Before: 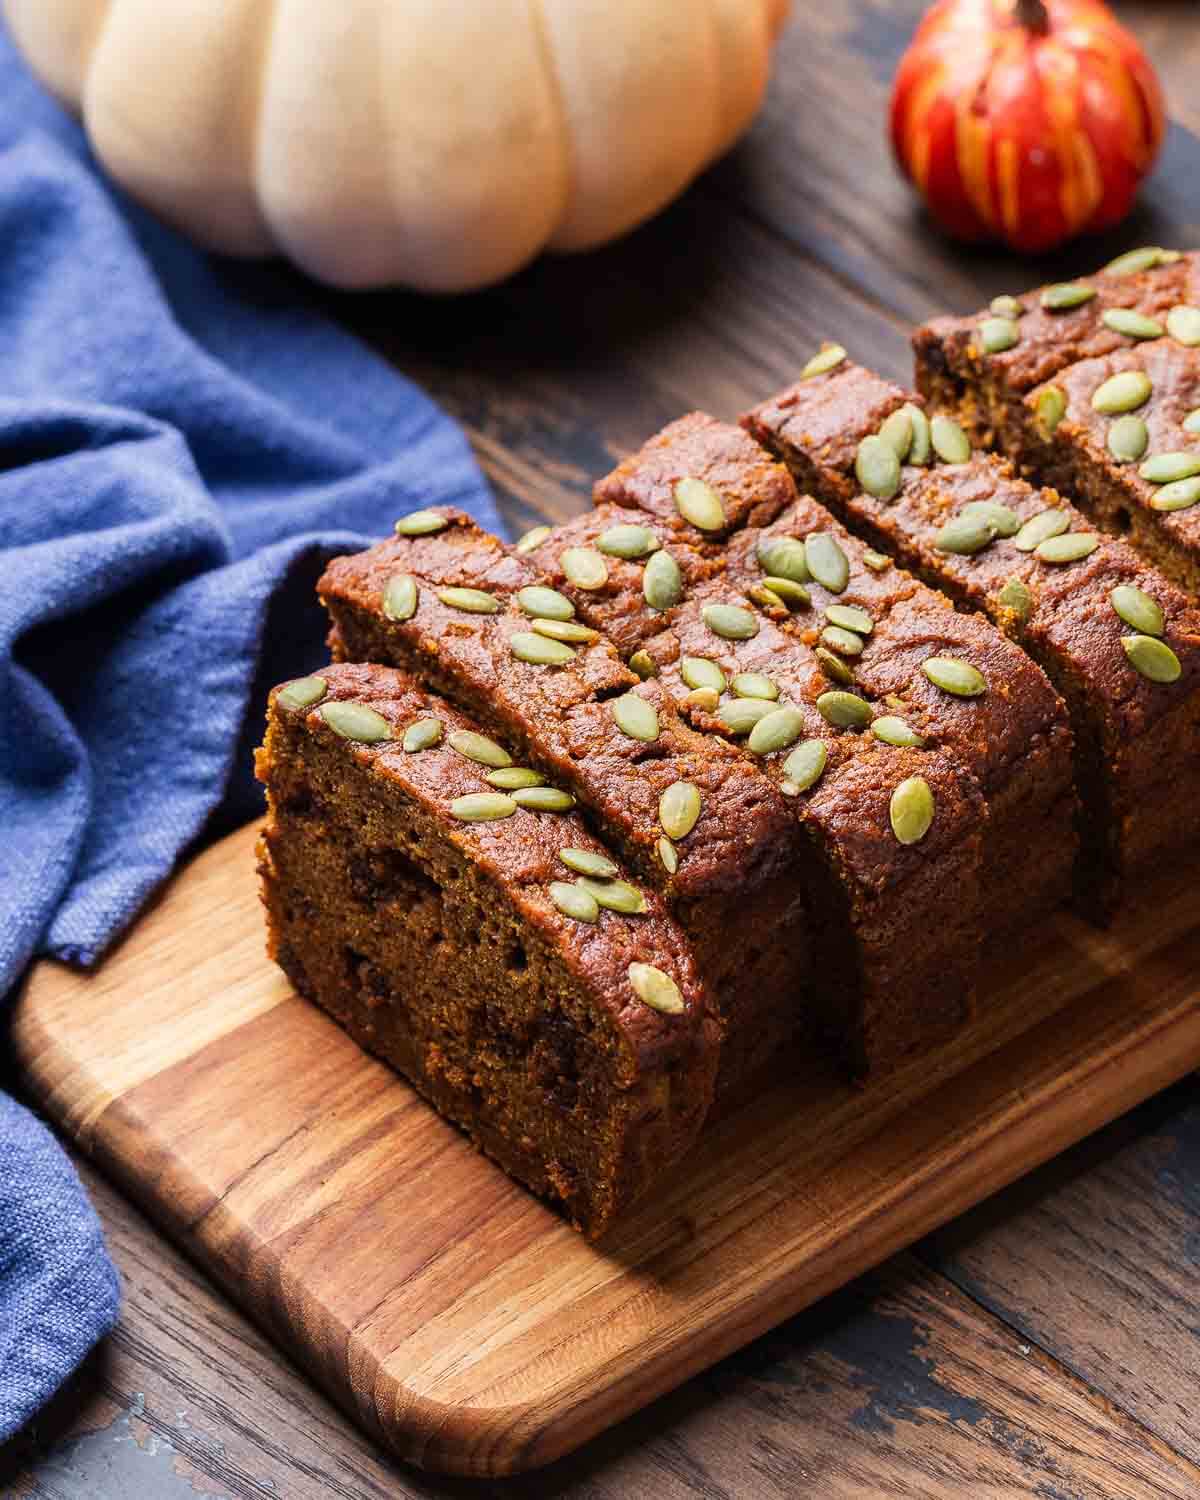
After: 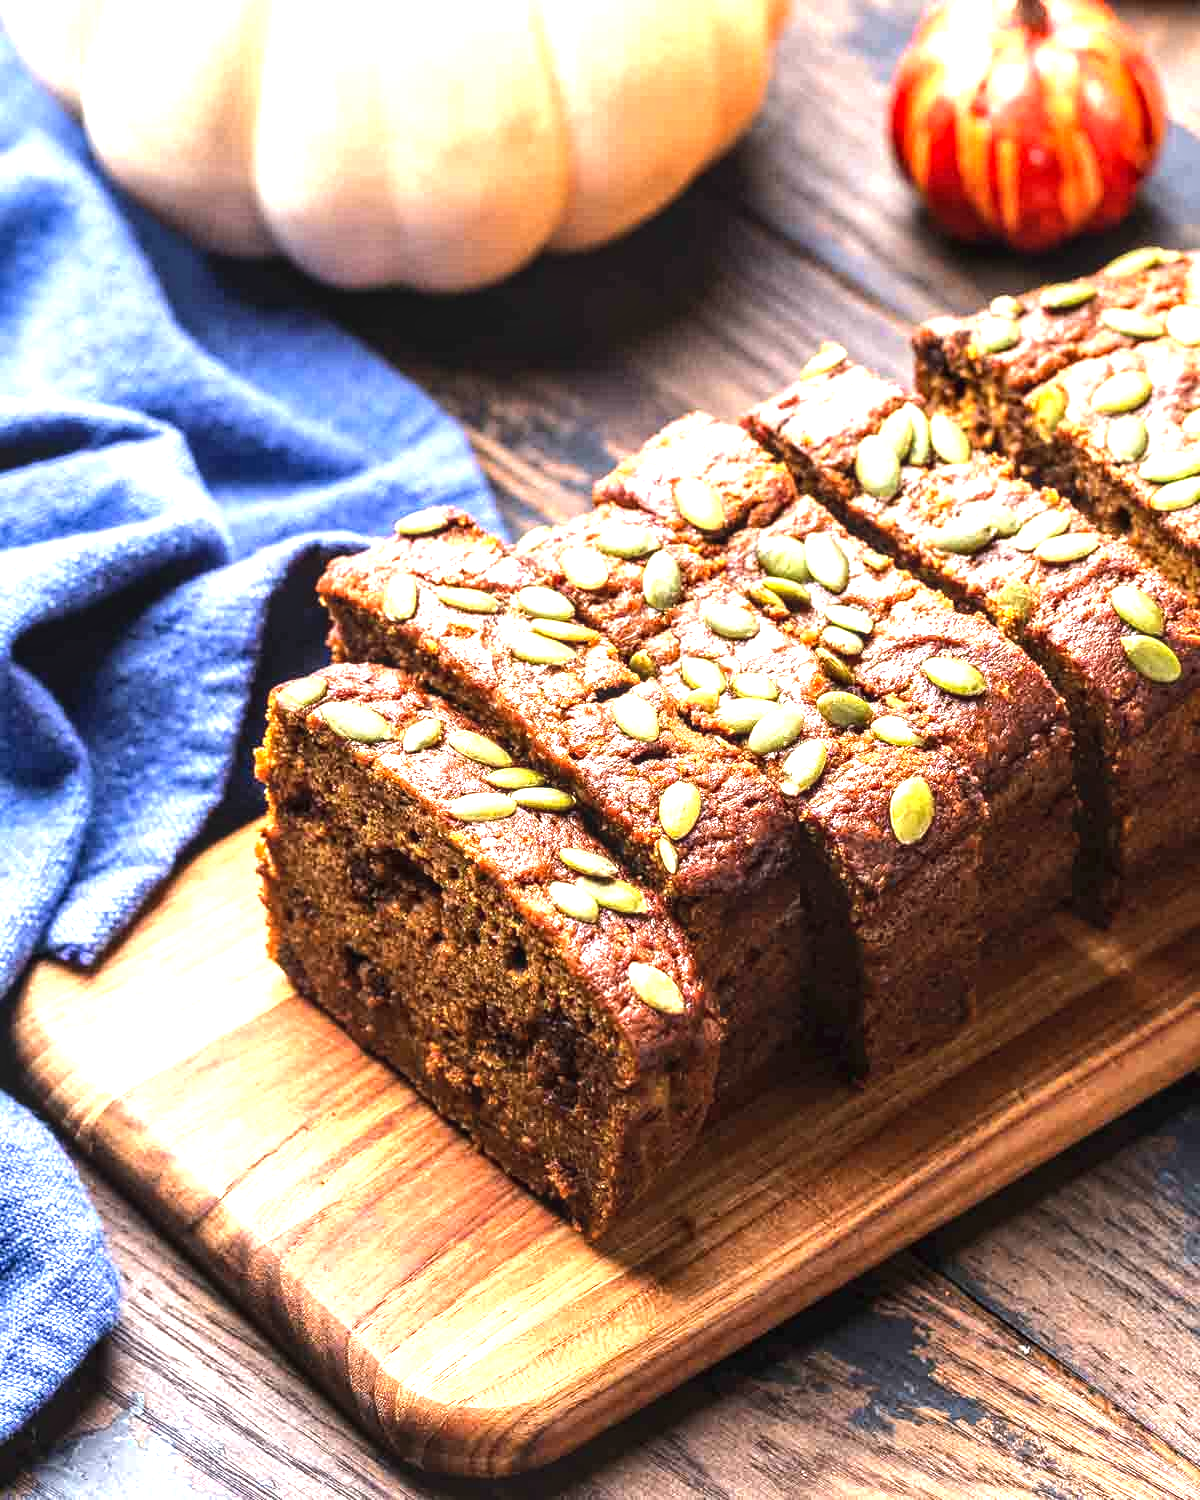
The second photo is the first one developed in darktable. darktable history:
local contrast: on, module defaults
exposure: black level correction 0, exposure 1.097 EV, compensate exposure bias true, compensate highlight preservation false
tone equalizer: -8 EV -0.417 EV, -7 EV -0.428 EV, -6 EV -0.333 EV, -5 EV -0.247 EV, -3 EV 0.243 EV, -2 EV 0.32 EV, -1 EV 0.39 EV, +0 EV 0.39 EV, edges refinement/feathering 500, mask exposure compensation -1.57 EV, preserve details no
